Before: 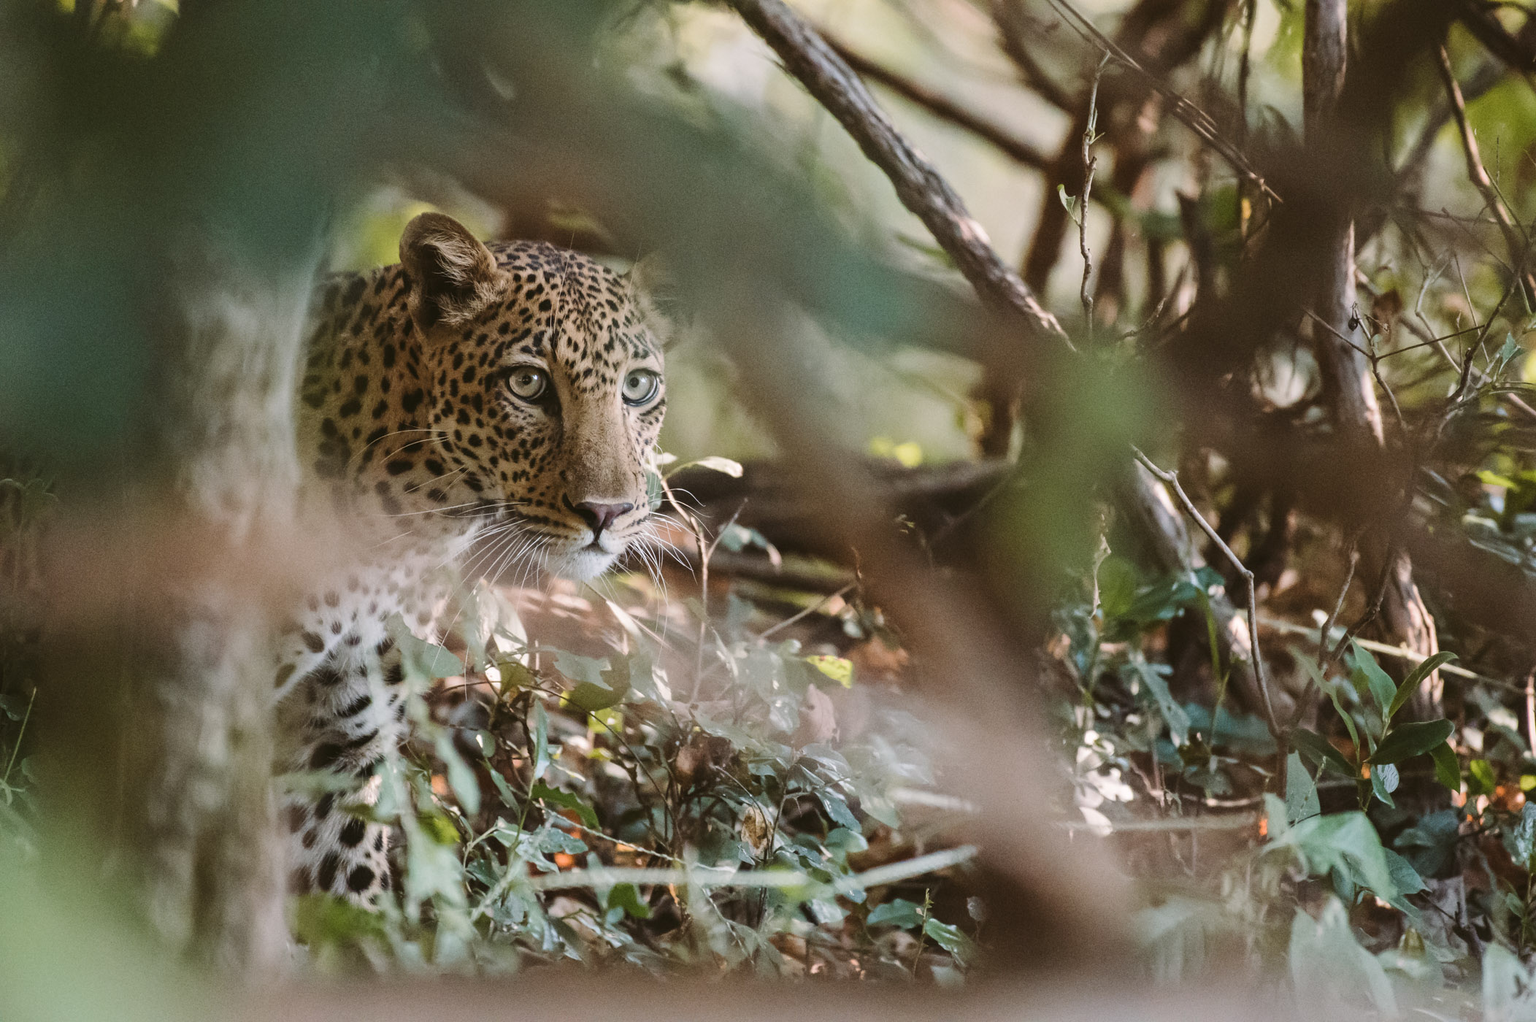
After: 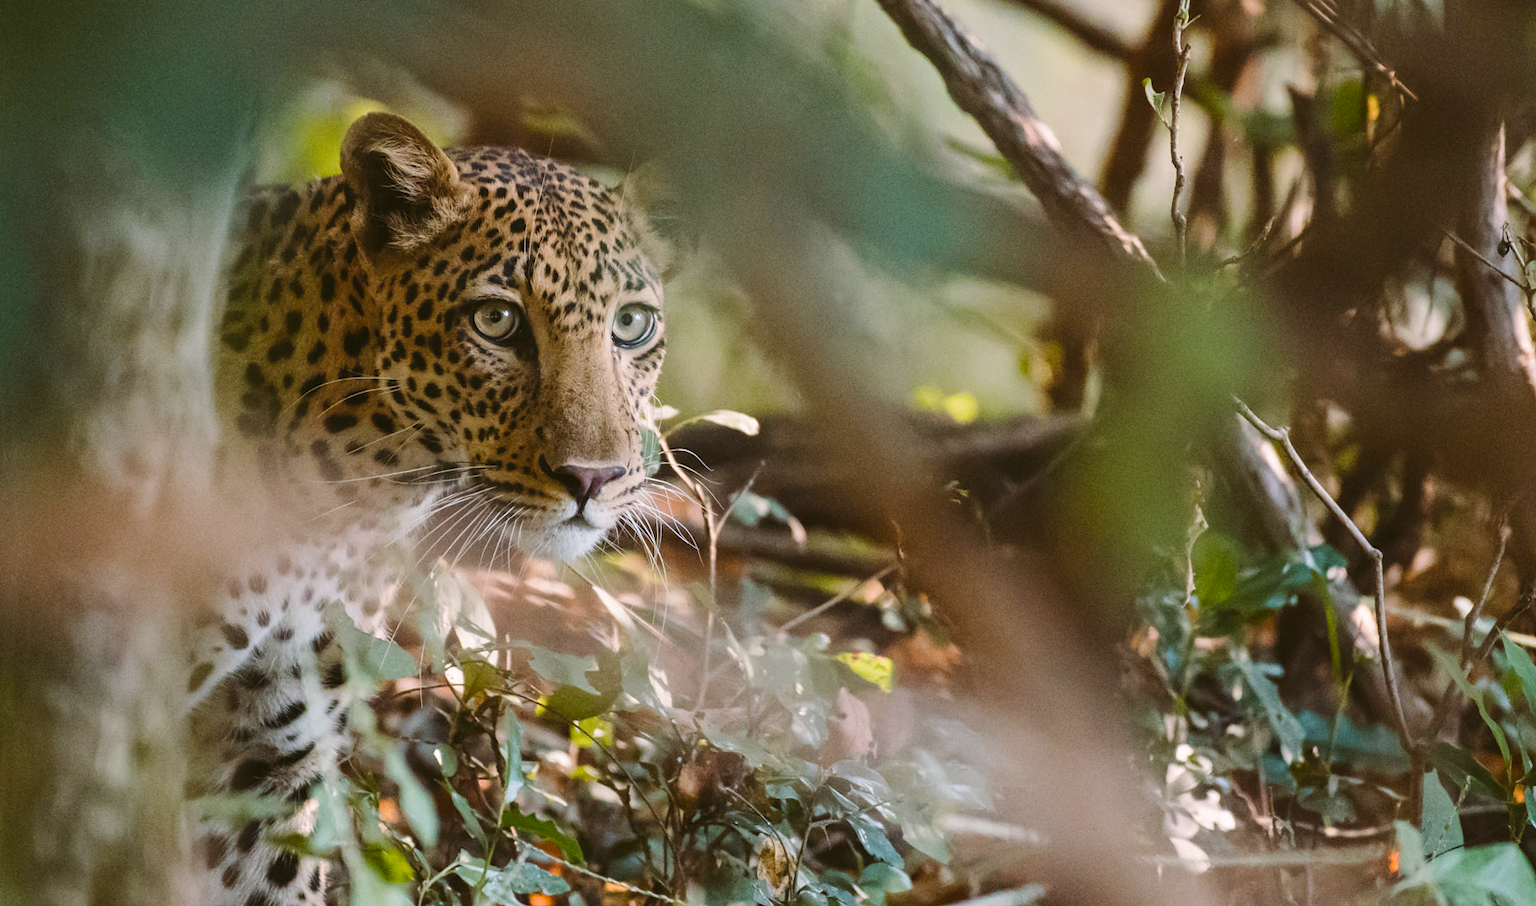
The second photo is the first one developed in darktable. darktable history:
crop: left 7.856%, top 11.836%, right 10.12%, bottom 15.387%
color balance rgb: linear chroma grading › global chroma 33.4%
